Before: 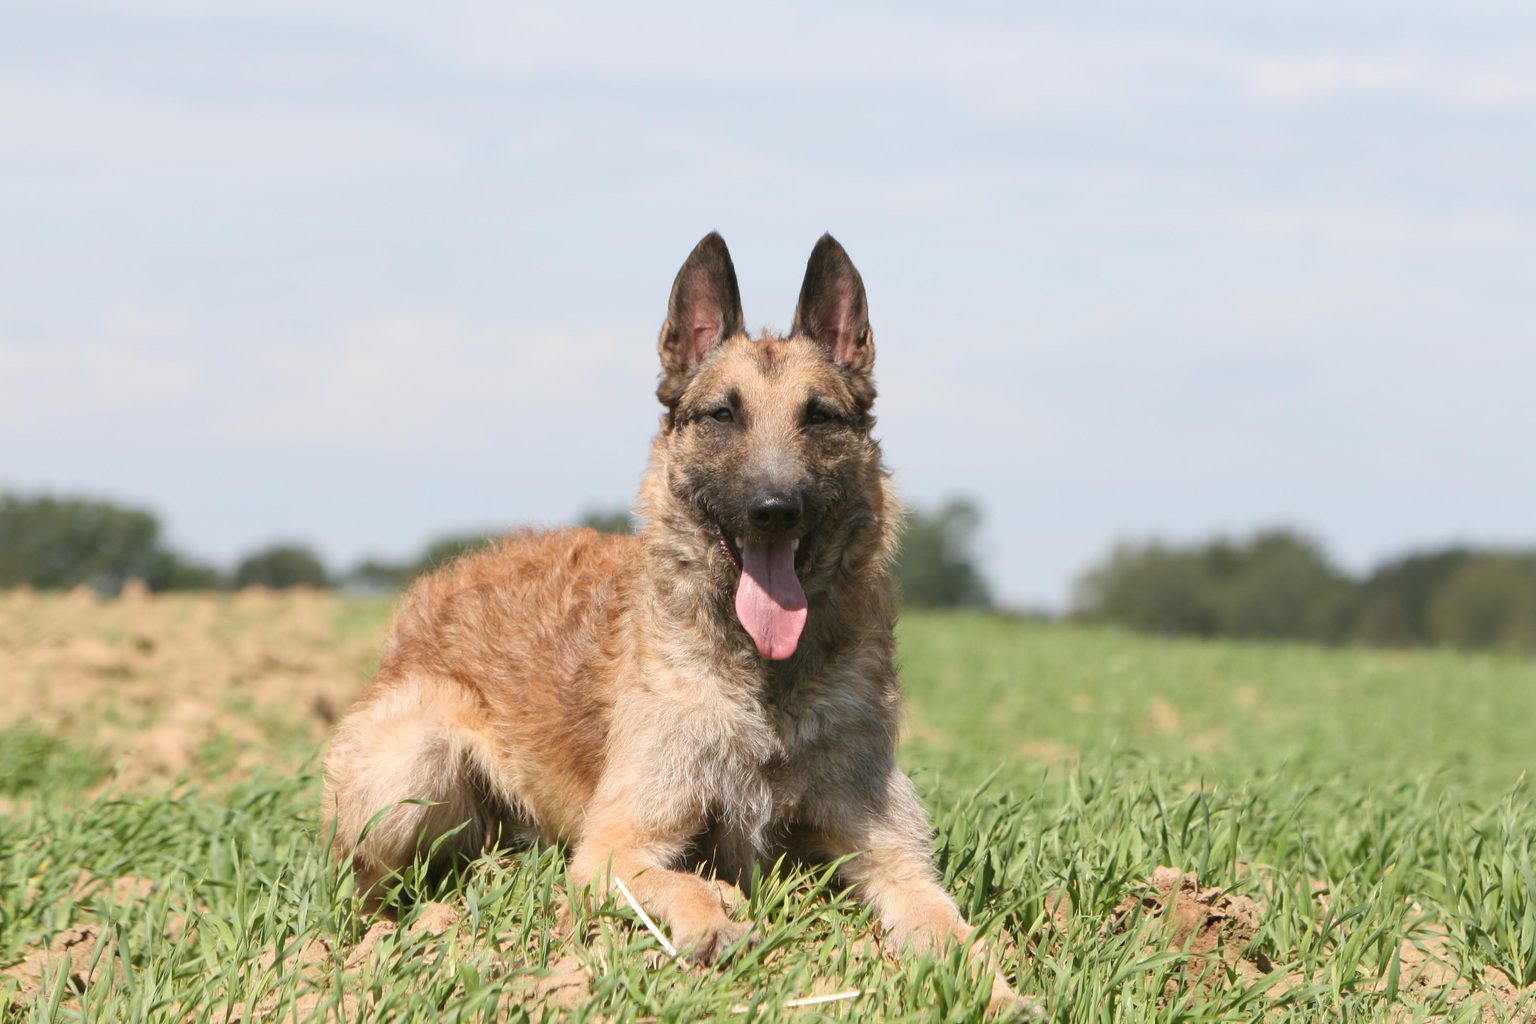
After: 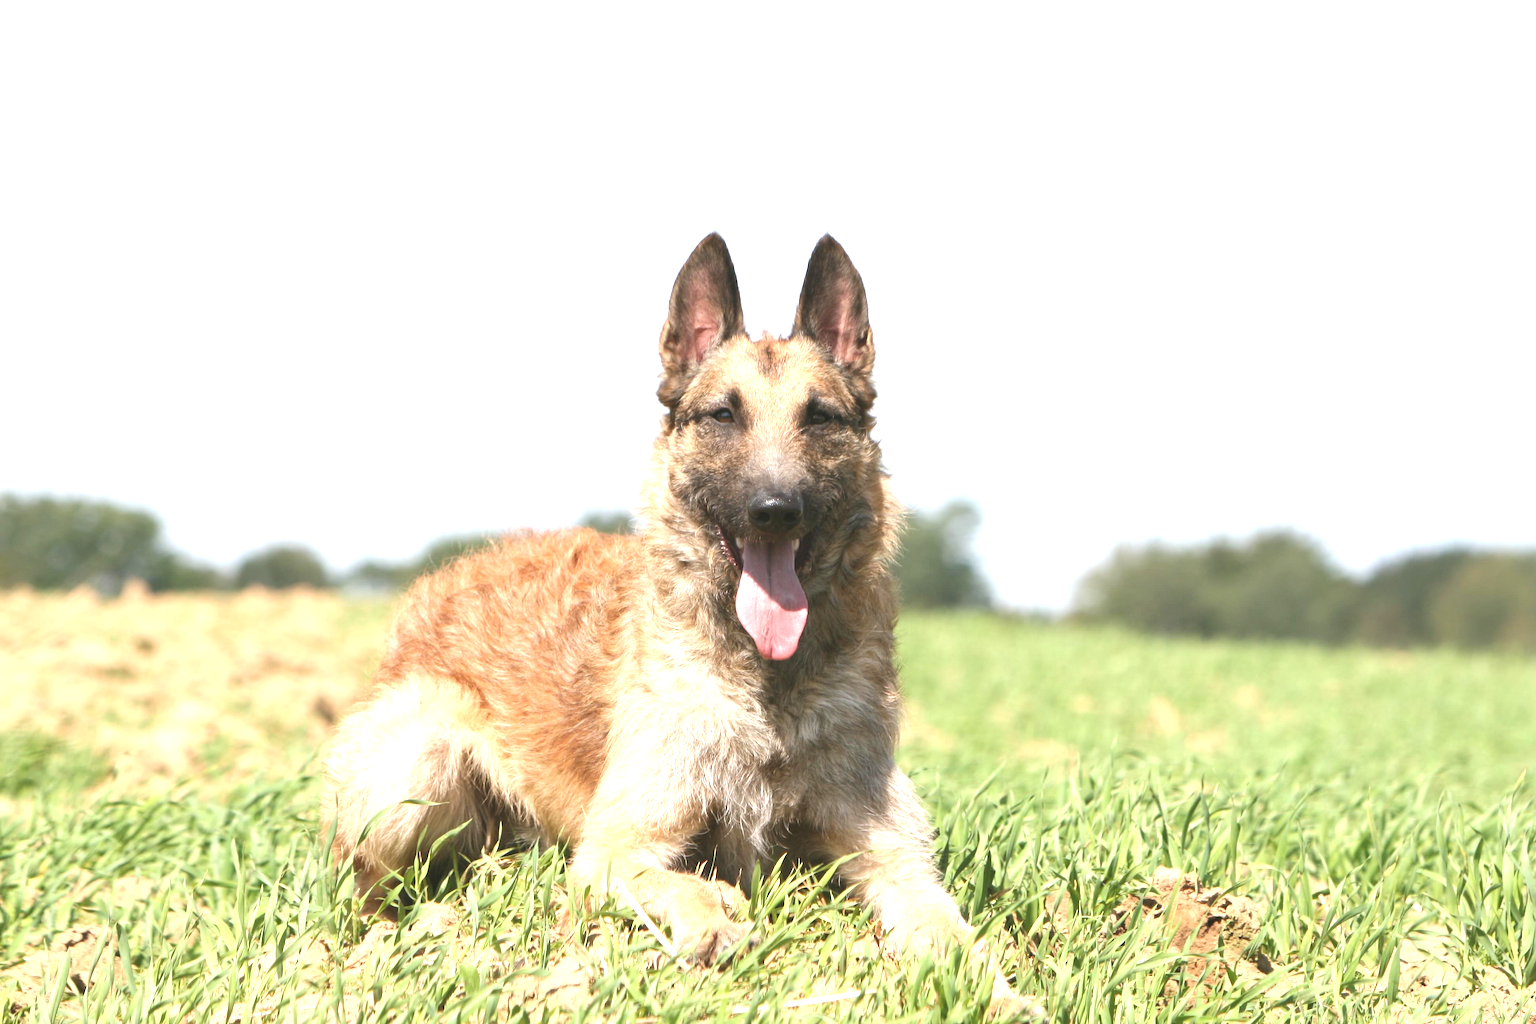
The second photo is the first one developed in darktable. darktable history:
exposure: black level correction -0.005, exposure 1.006 EV, compensate highlight preservation false
